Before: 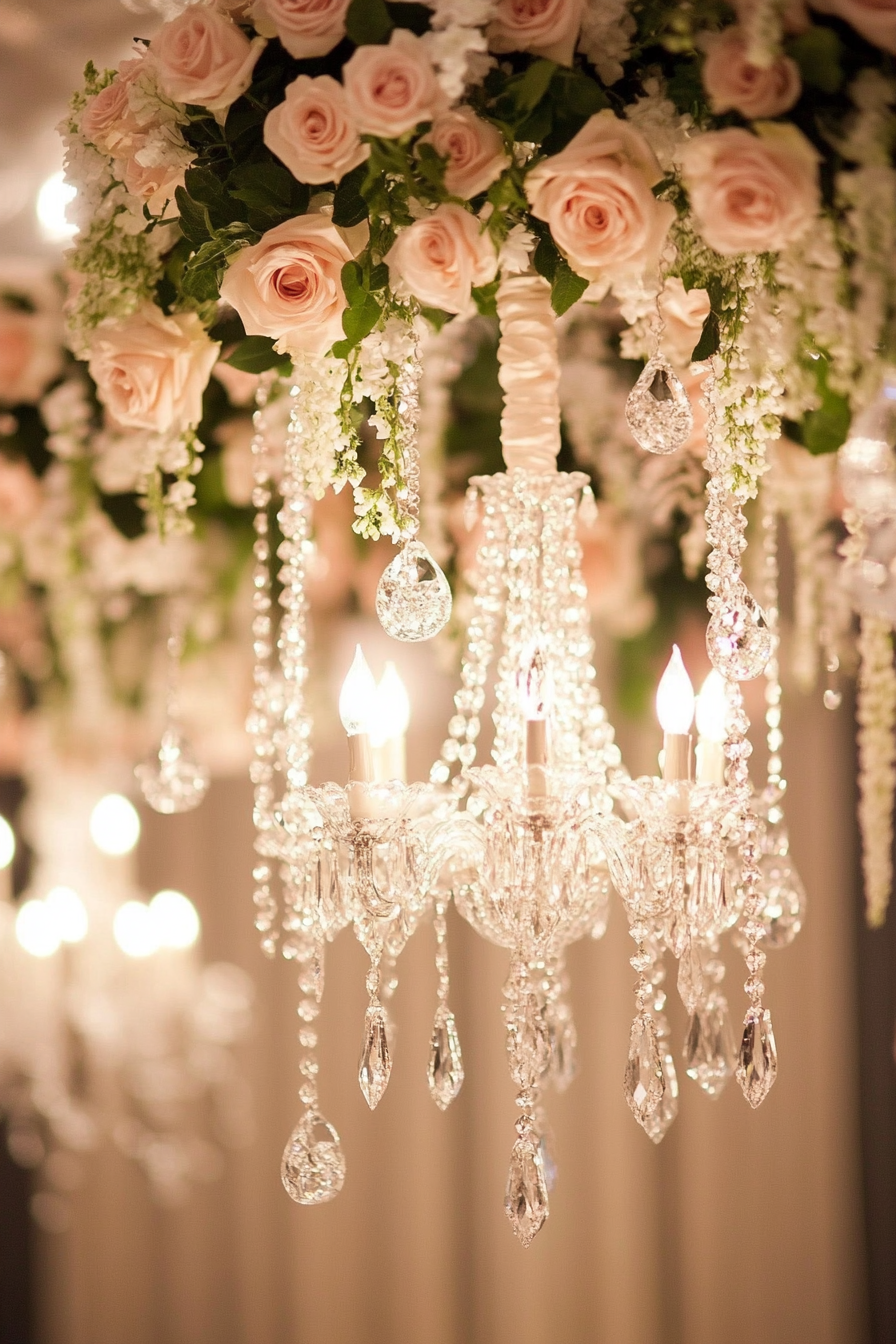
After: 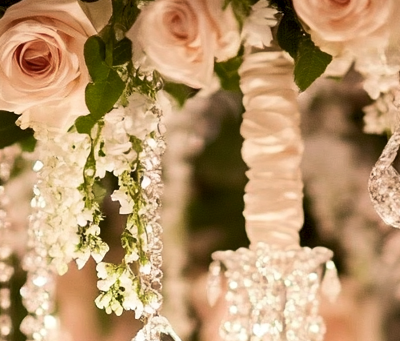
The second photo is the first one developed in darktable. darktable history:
color balance rgb: global offset › luminance -0.843%, perceptual saturation grading › global saturation 0.599%, perceptual brilliance grading › highlights 3.205%, perceptual brilliance grading › mid-tones -18.268%, perceptual brilliance grading › shadows -40.796%, saturation formula JzAzBz (2021)
crop: left 28.689%, top 16.789%, right 26.617%, bottom 57.815%
